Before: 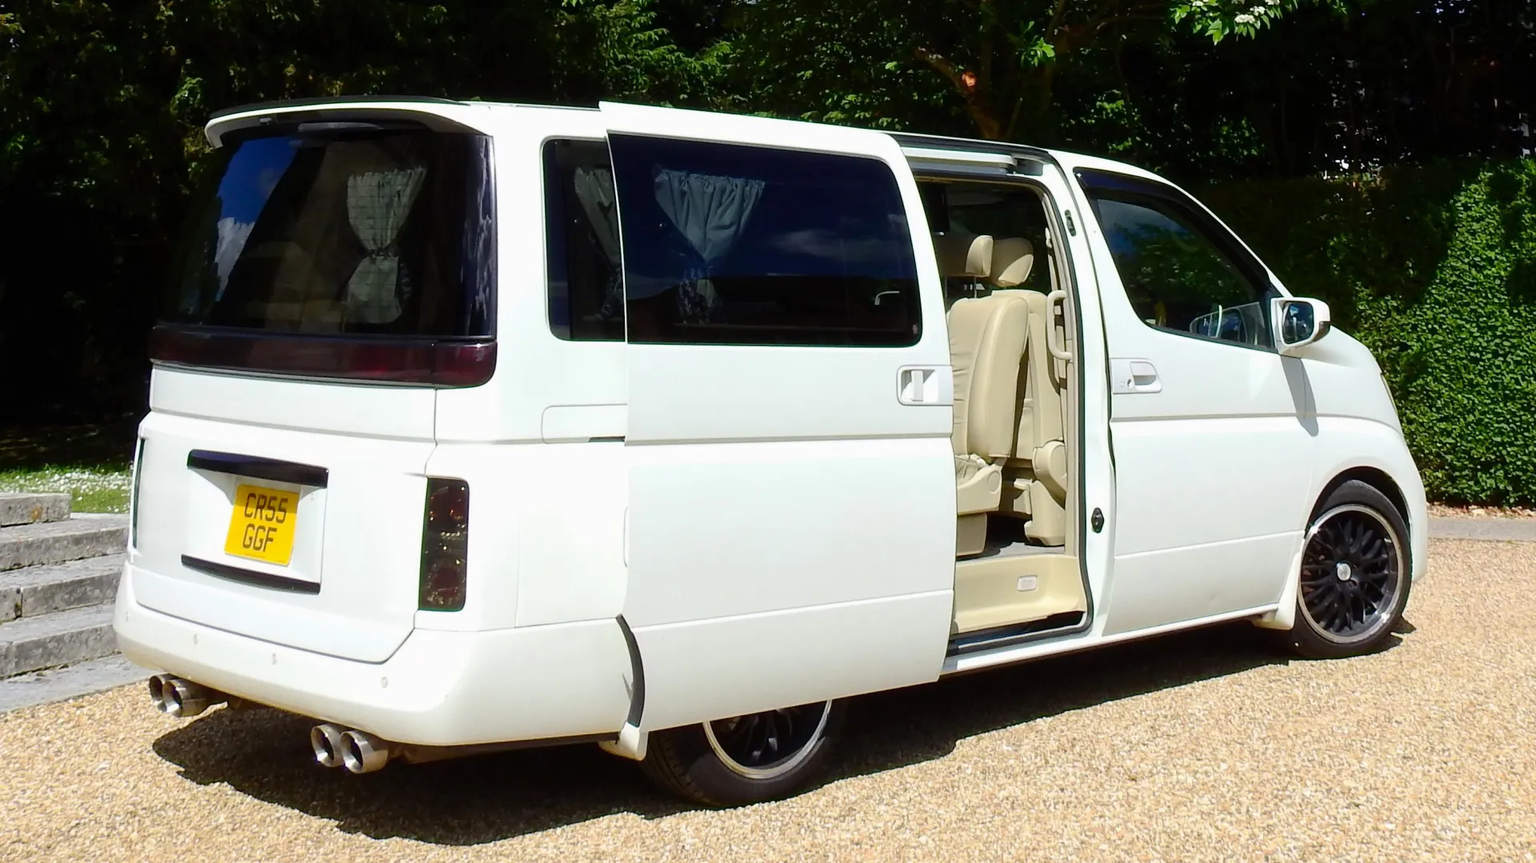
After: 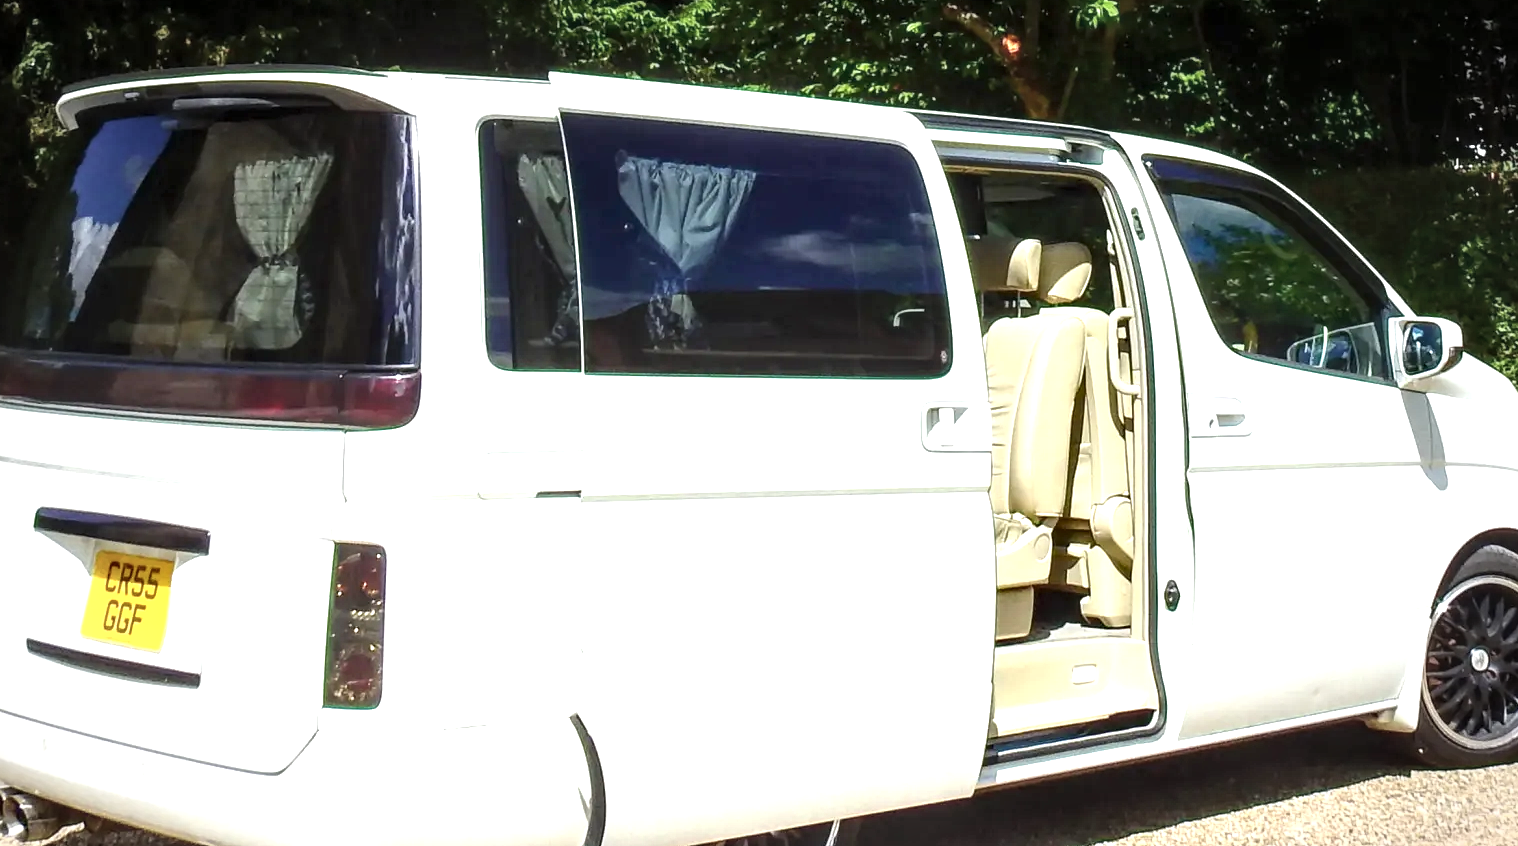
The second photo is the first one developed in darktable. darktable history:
exposure: black level correction 0, exposure 1.1 EV, compensate highlight preservation false
crop and rotate: left 10.439%, top 5.121%, right 10.481%, bottom 16.382%
vignetting: fall-off start 71.13%, brightness -0.454, saturation -0.297, width/height ratio 1.333
local contrast: detail 160%
